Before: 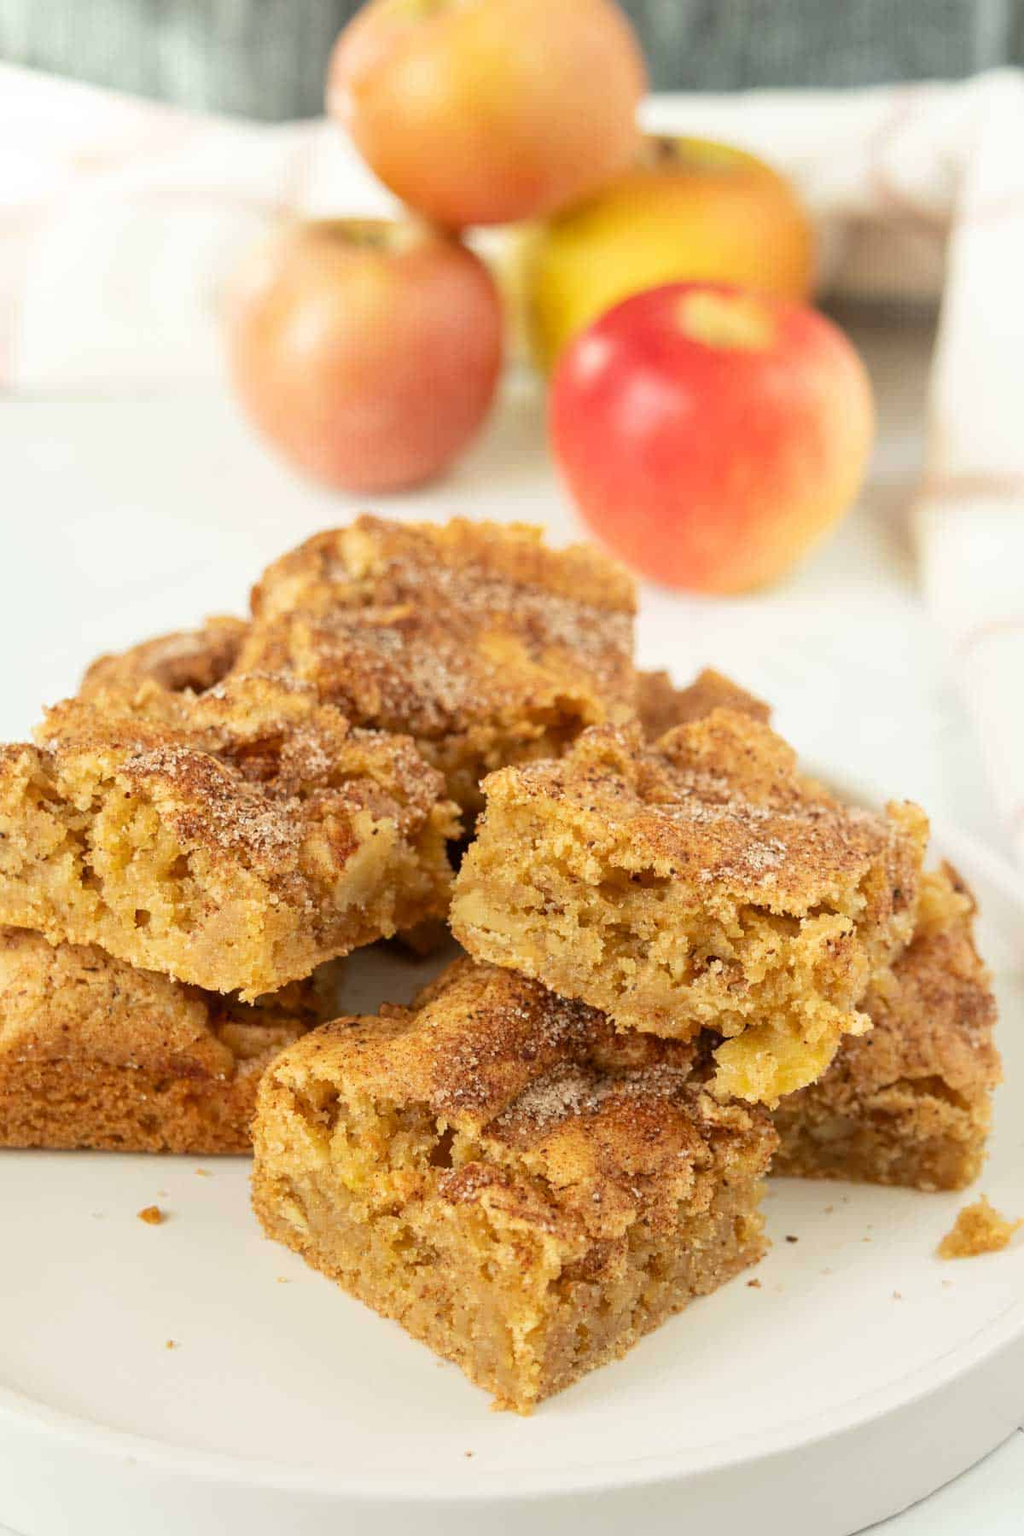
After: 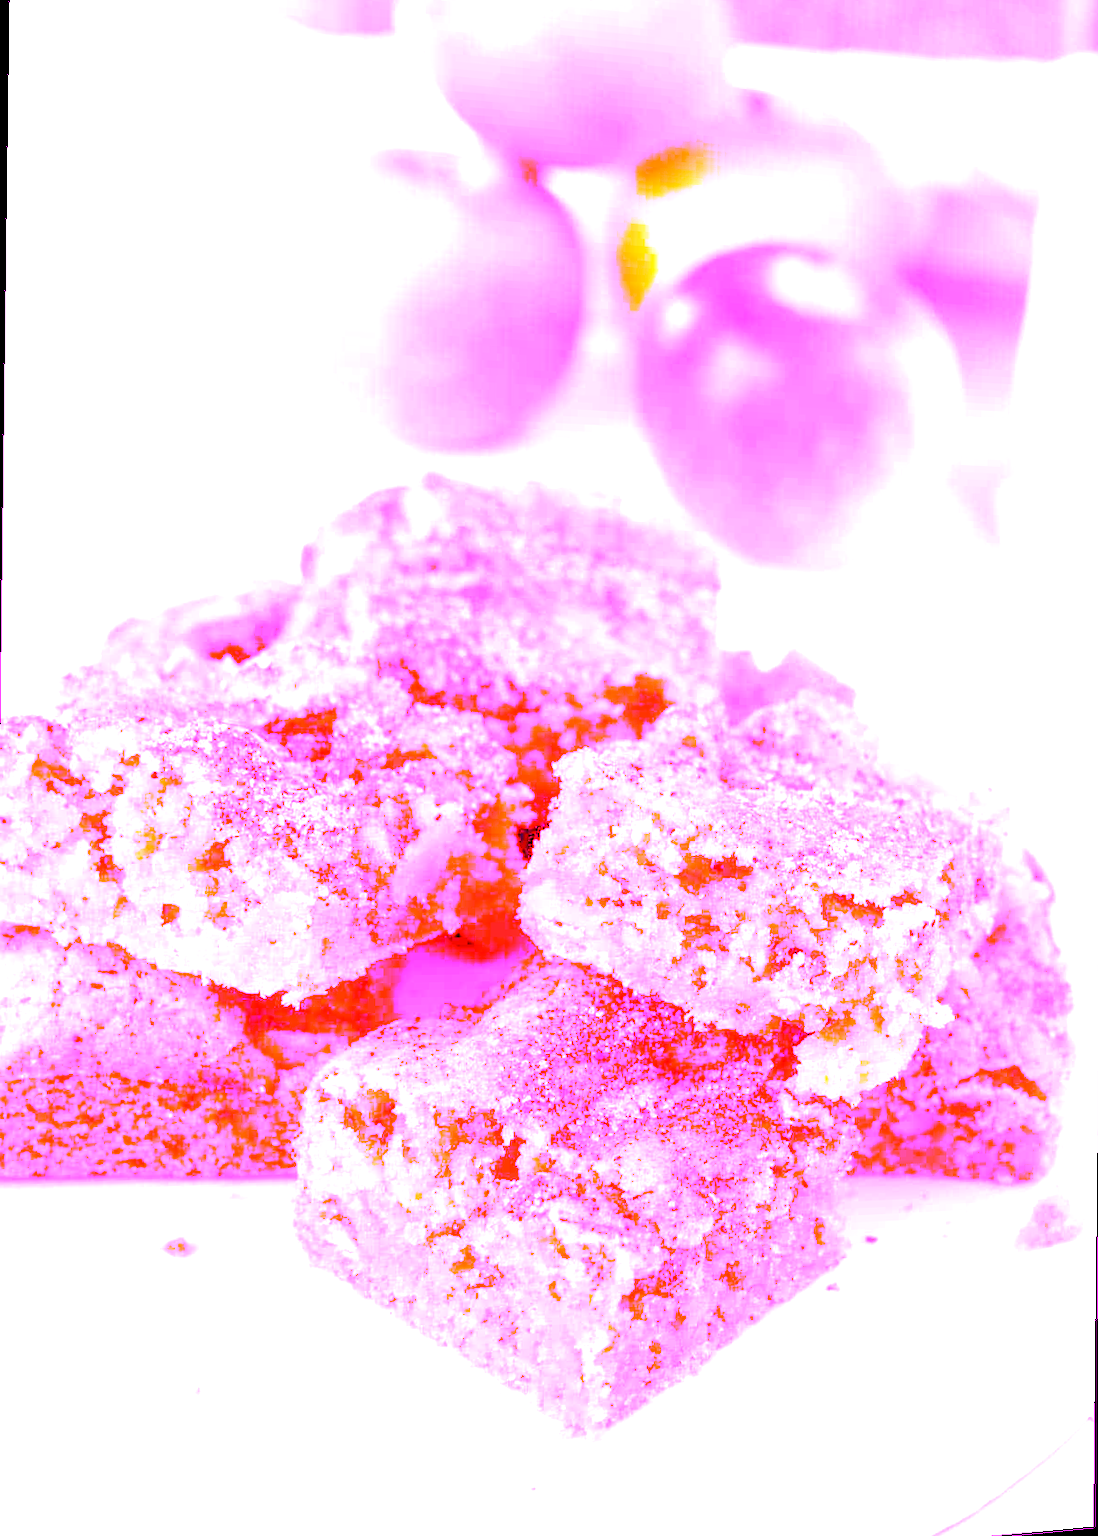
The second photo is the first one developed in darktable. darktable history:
exposure: exposure 0.207 EV, compensate highlight preservation false
tone equalizer: -8 EV -0.75 EV, -7 EV -0.7 EV, -6 EV -0.6 EV, -5 EV -0.4 EV, -3 EV 0.4 EV, -2 EV 0.6 EV, -1 EV 0.7 EV, +0 EV 0.75 EV, edges refinement/feathering 500, mask exposure compensation -1.57 EV, preserve details no
rotate and perspective: rotation 0.679°, lens shift (horizontal) 0.136, crop left 0.009, crop right 0.991, crop top 0.078, crop bottom 0.95
white balance: red 8, blue 8
